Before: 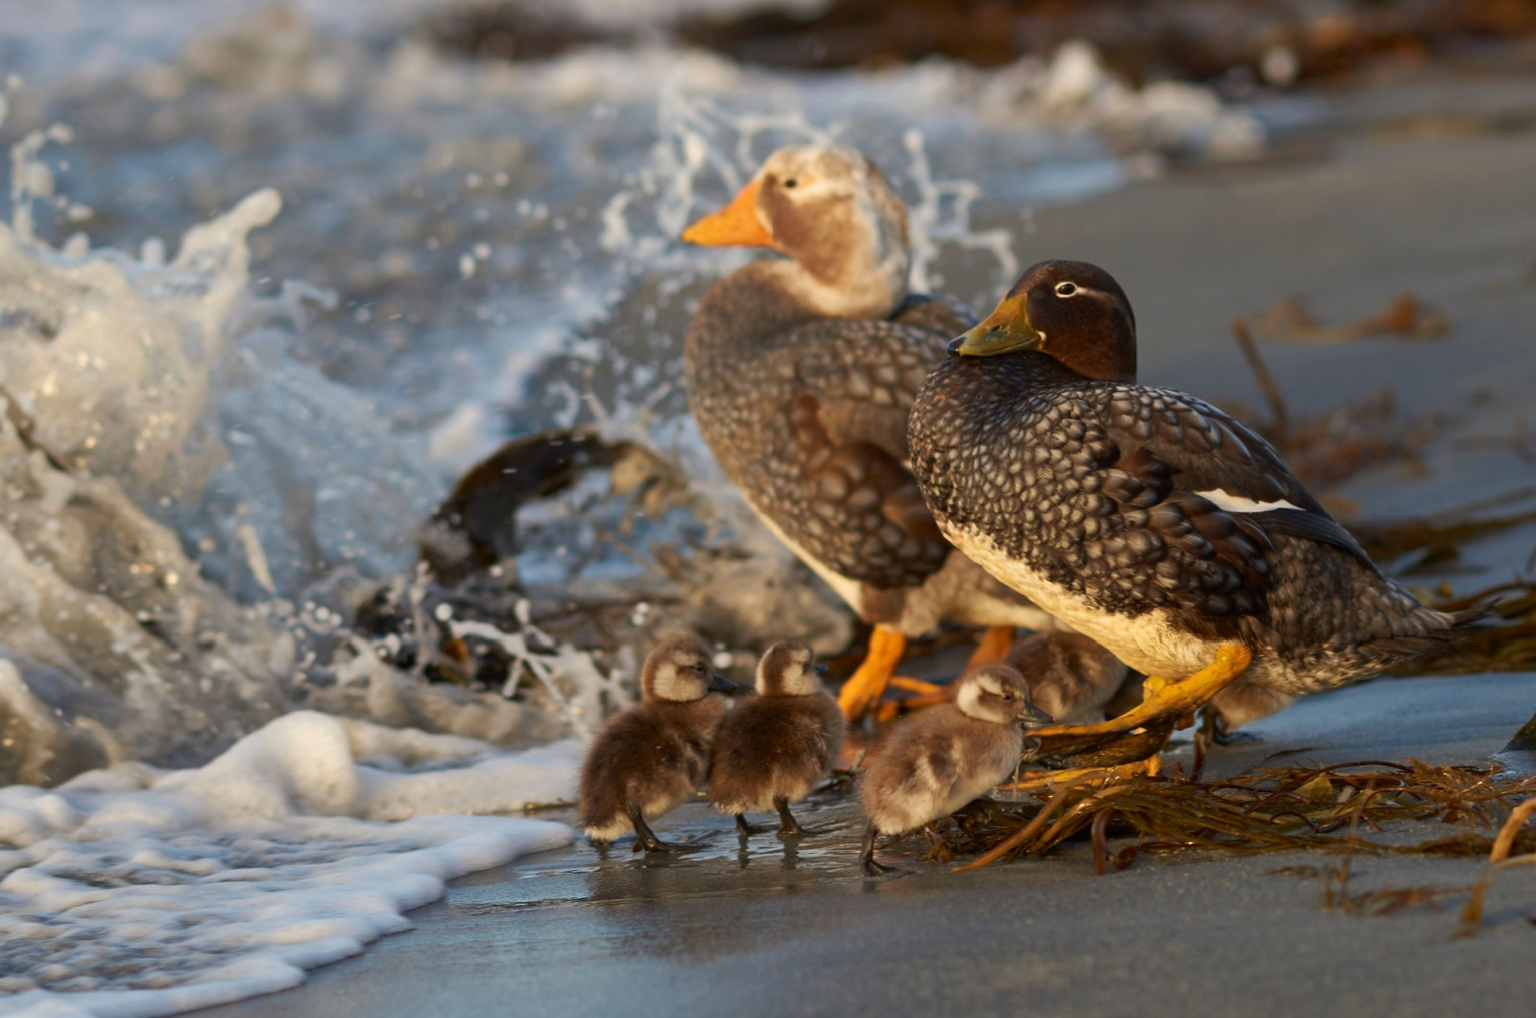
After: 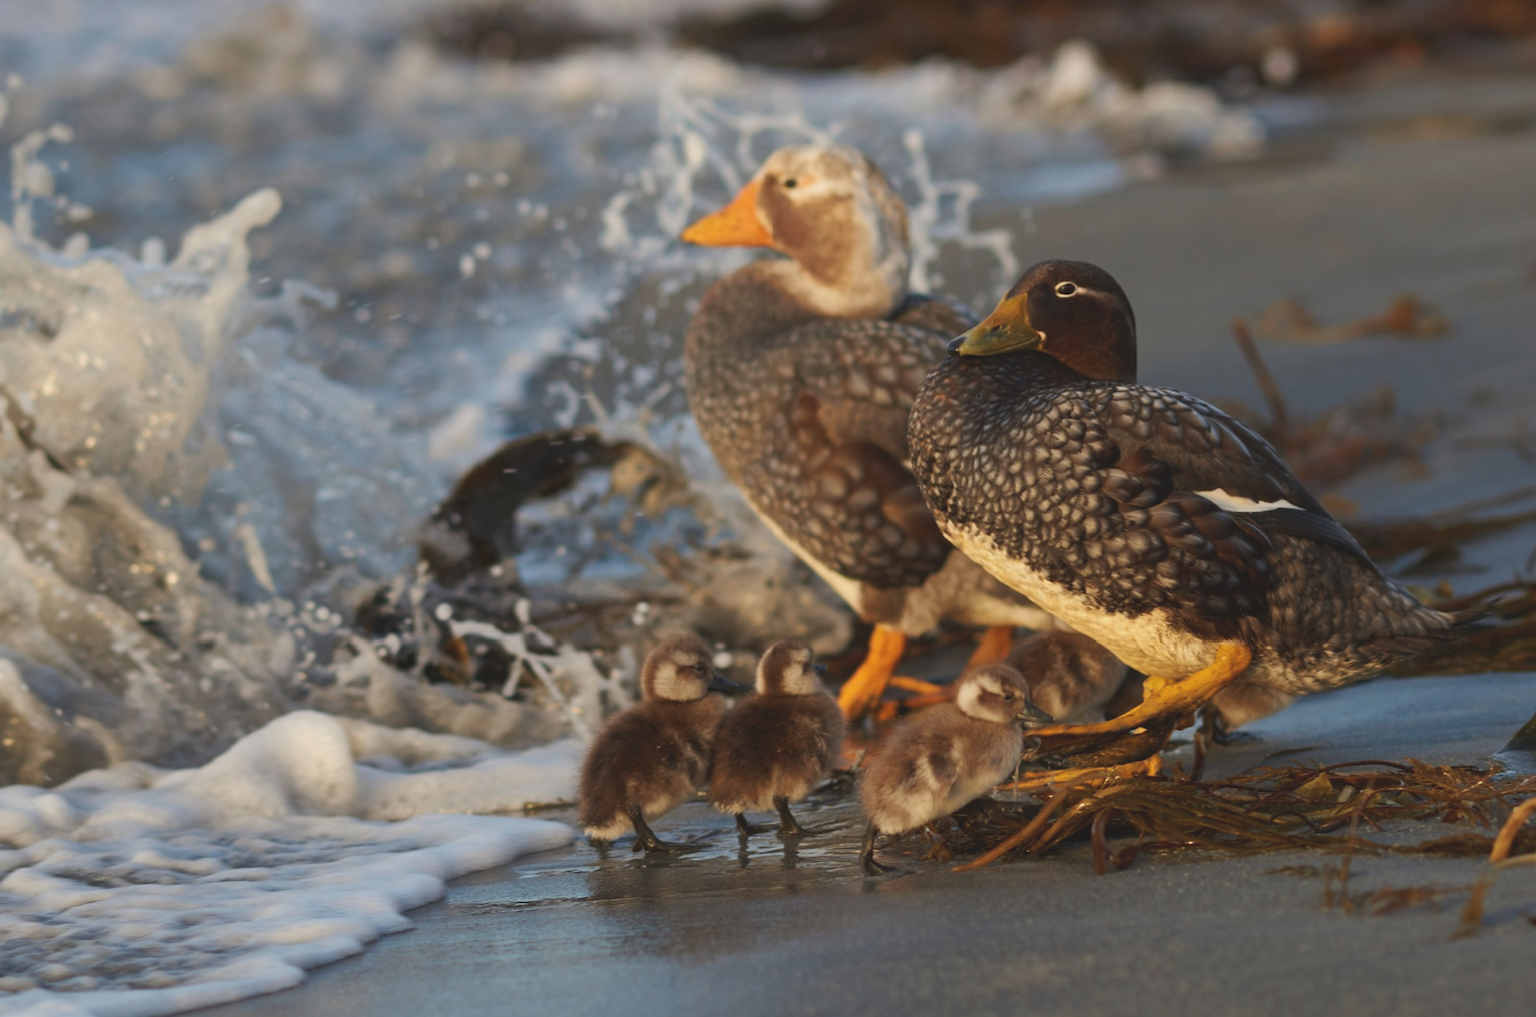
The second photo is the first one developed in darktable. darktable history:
exposure: black level correction -0.013, exposure -0.194 EV, compensate highlight preservation false
